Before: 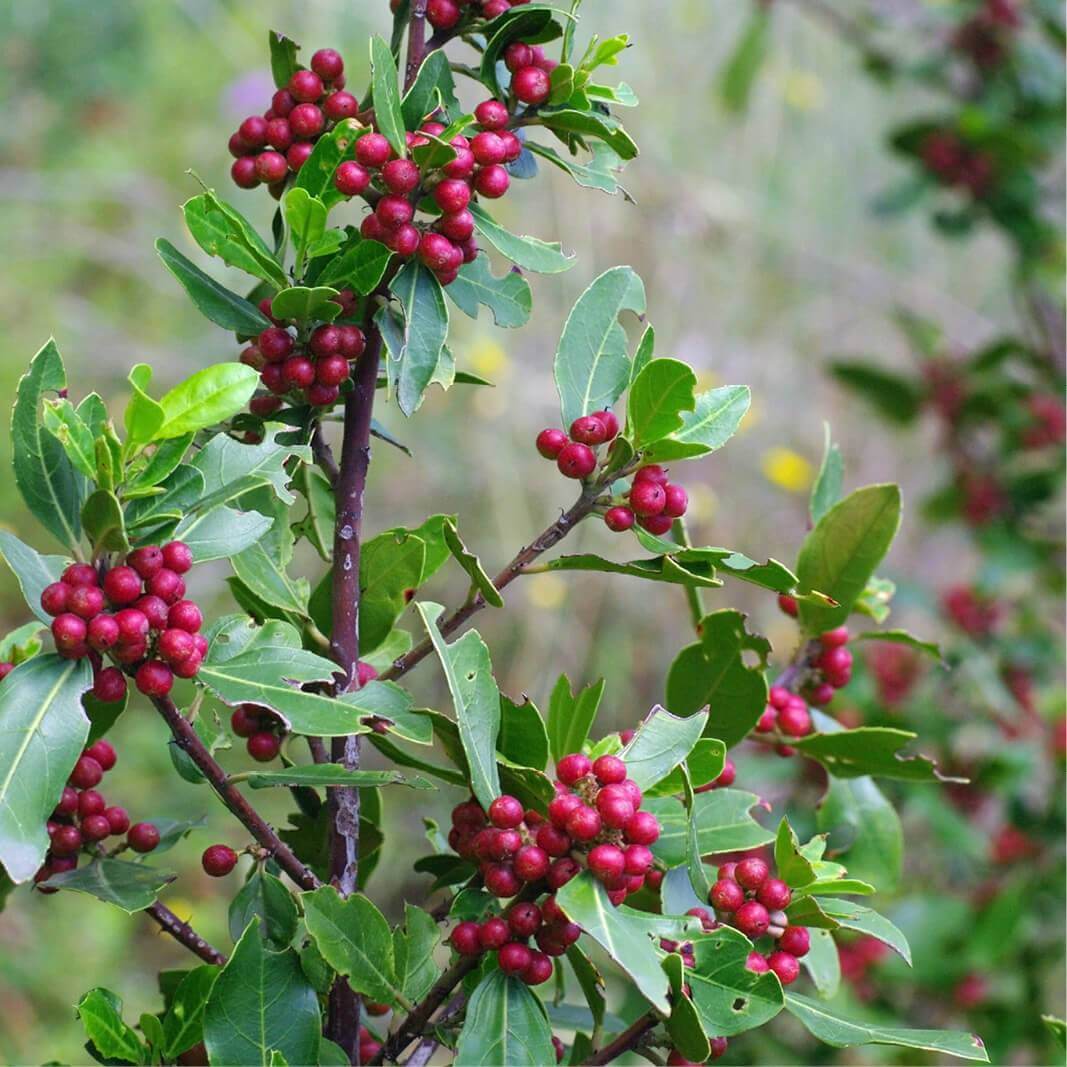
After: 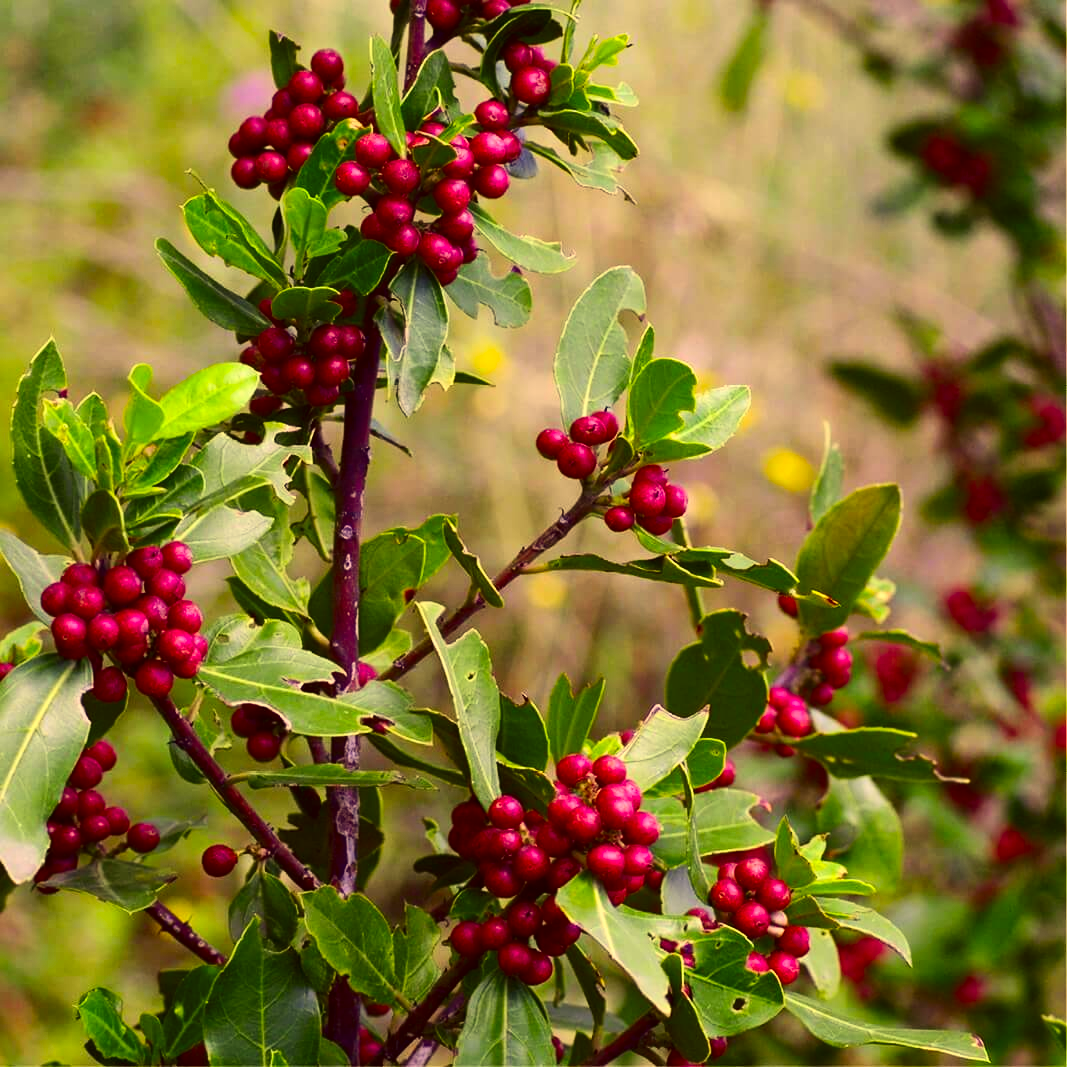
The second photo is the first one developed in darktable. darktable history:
contrast brightness saturation: contrast 0.21, brightness -0.11, saturation 0.21
color correction: highlights a* 10.12, highlights b* 39.04, shadows a* 14.62, shadows b* 3.37
